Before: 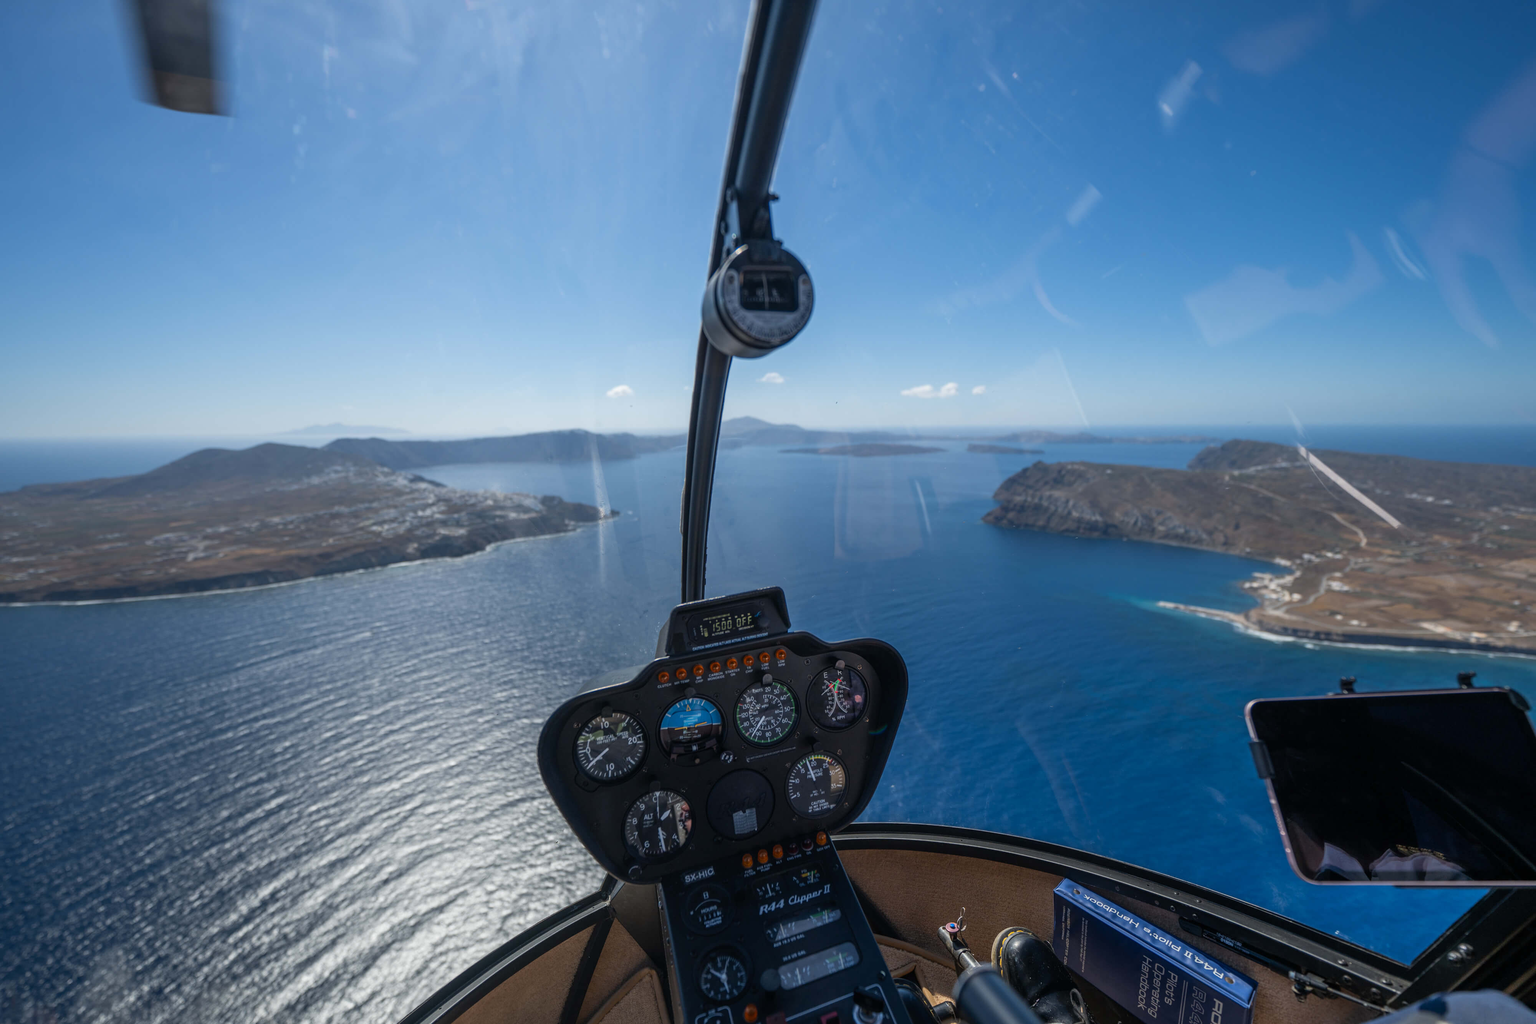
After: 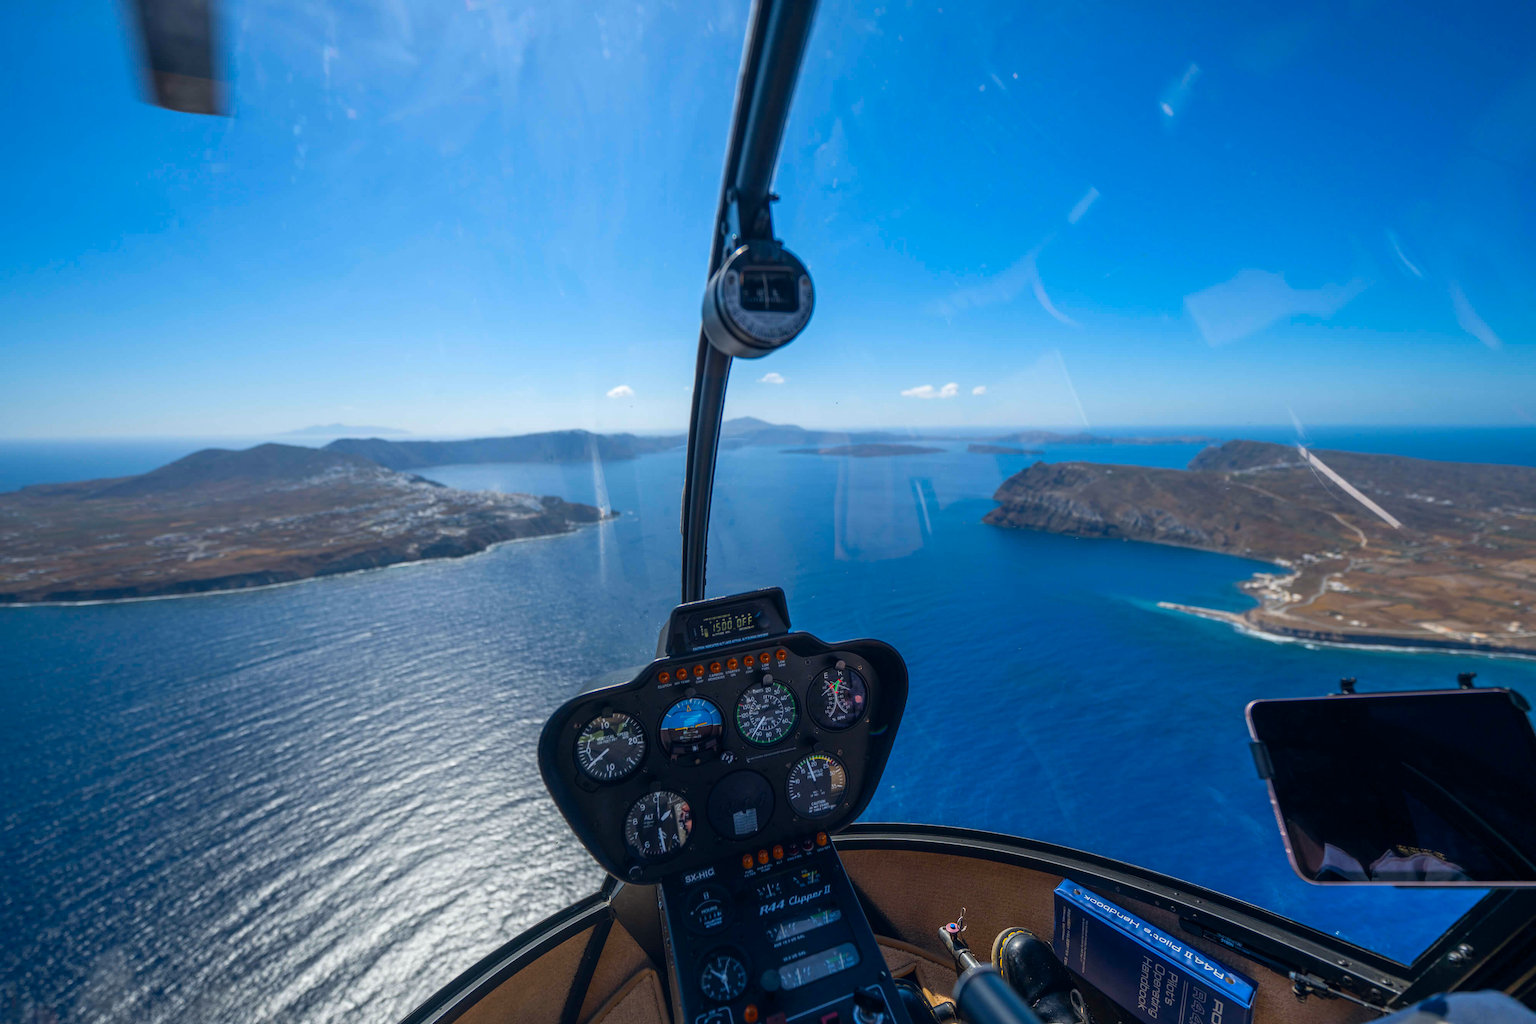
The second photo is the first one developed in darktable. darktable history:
color balance rgb: global offset › chroma 0.062%, global offset › hue 253.55°, linear chroma grading › global chroma 41.85%, perceptual saturation grading › global saturation 0.581%, global vibrance 11.478%, contrast 4.759%
